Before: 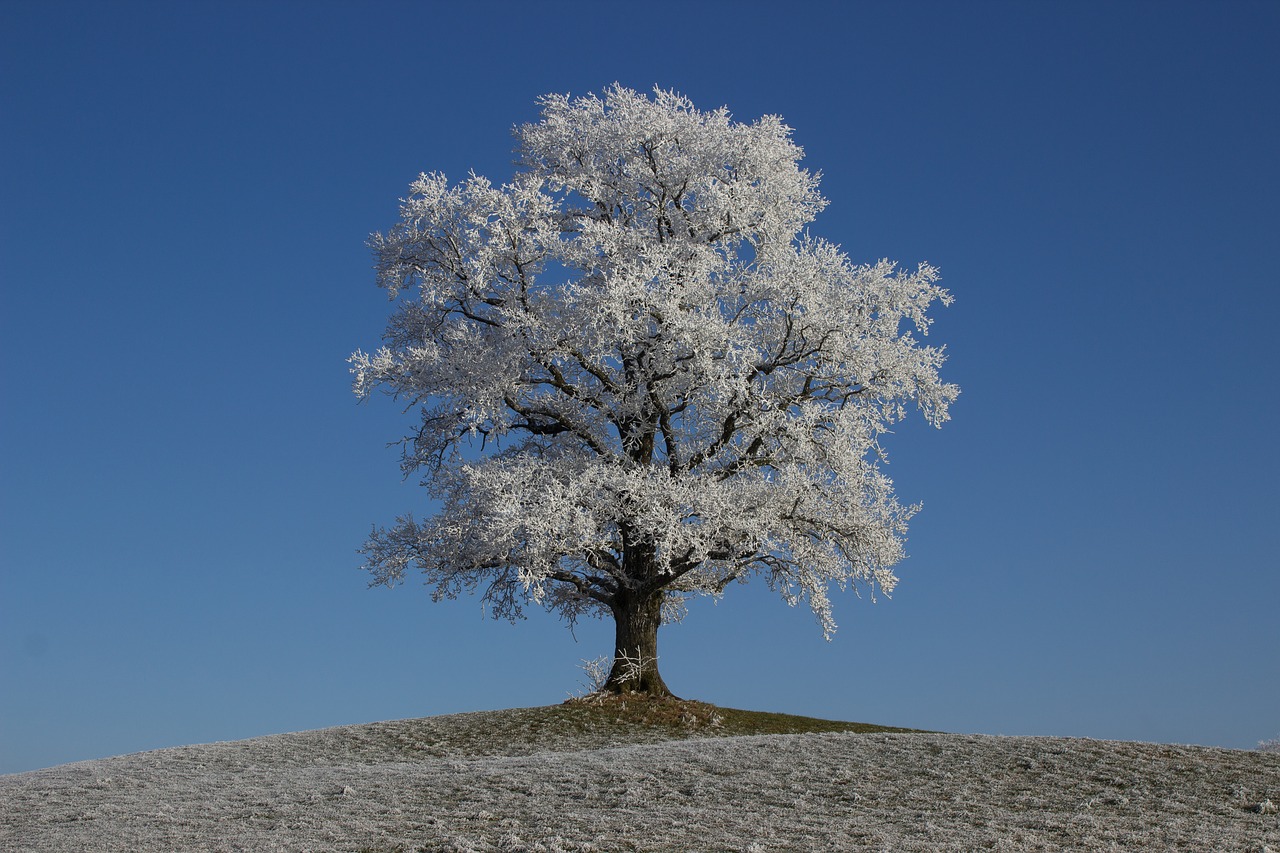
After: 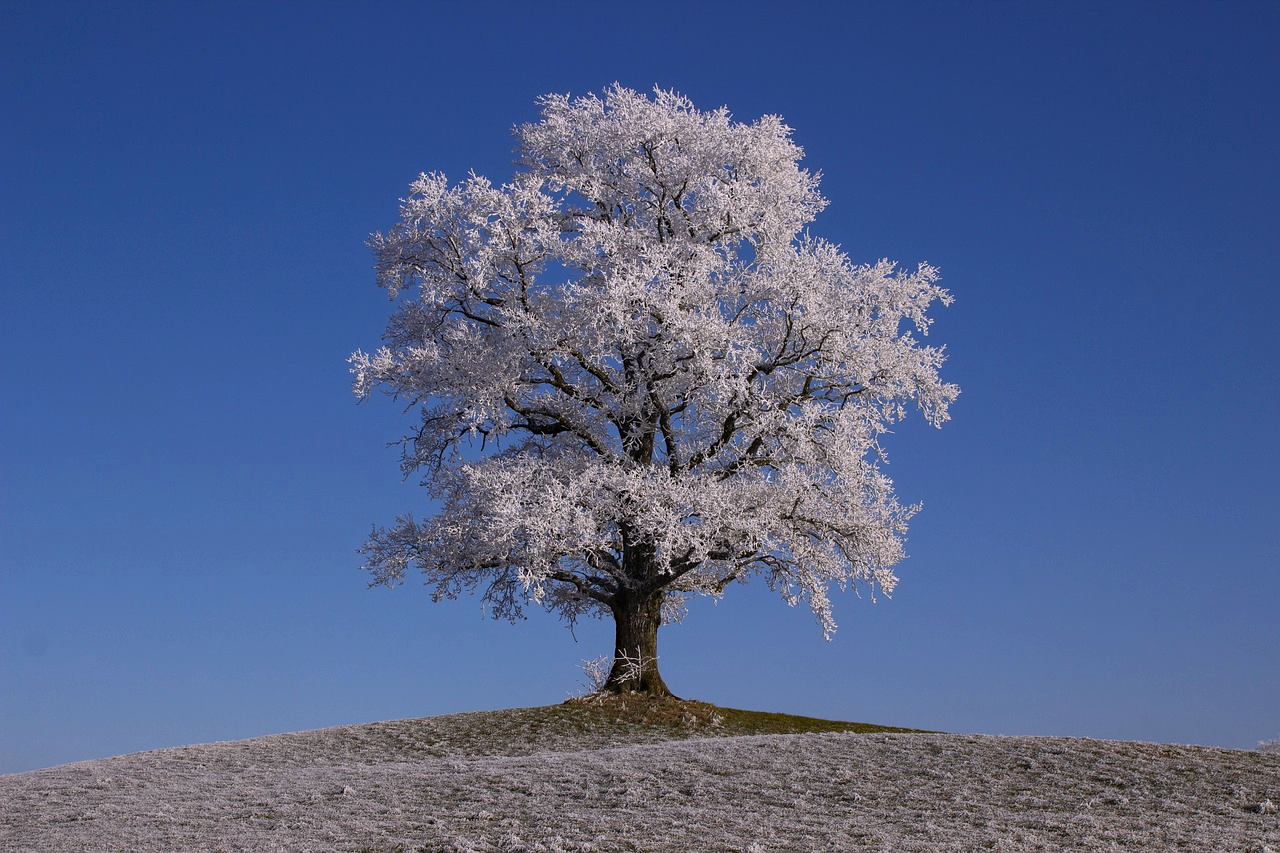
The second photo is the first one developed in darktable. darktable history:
color calibration: output R [1.063, -0.012, -0.003, 0], output B [-0.079, 0.047, 1, 0], illuminant custom, x 0.368, y 0.373, temperature 4333.56 K
haze removal: compatibility mode true, adaptive false
